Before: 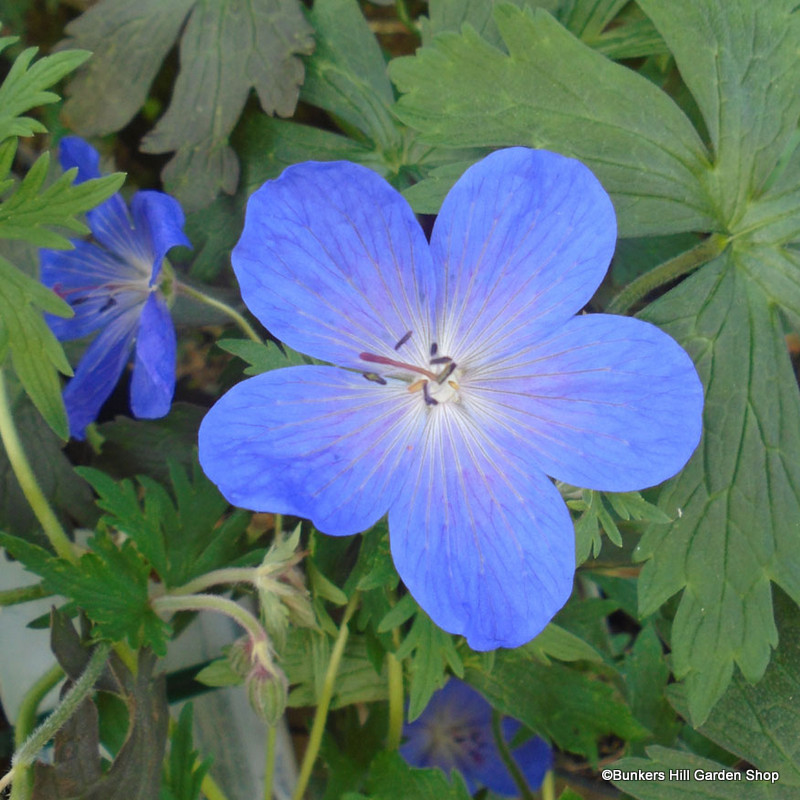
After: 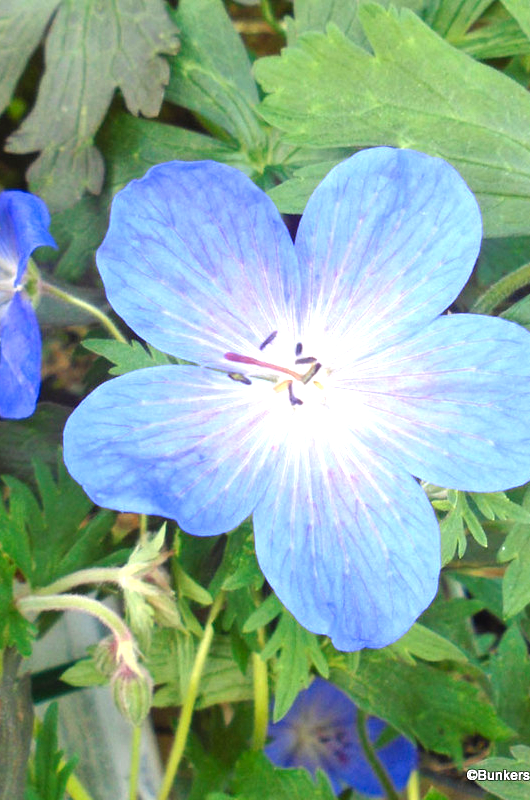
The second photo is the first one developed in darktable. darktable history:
local contrast: mode bilateral grid, contrast 100, coarseness 100, detail 109%, midtone range 0.2
crop: left 16.931%, right 16.791%
levels: levels [0, 0.352, 0.703]
